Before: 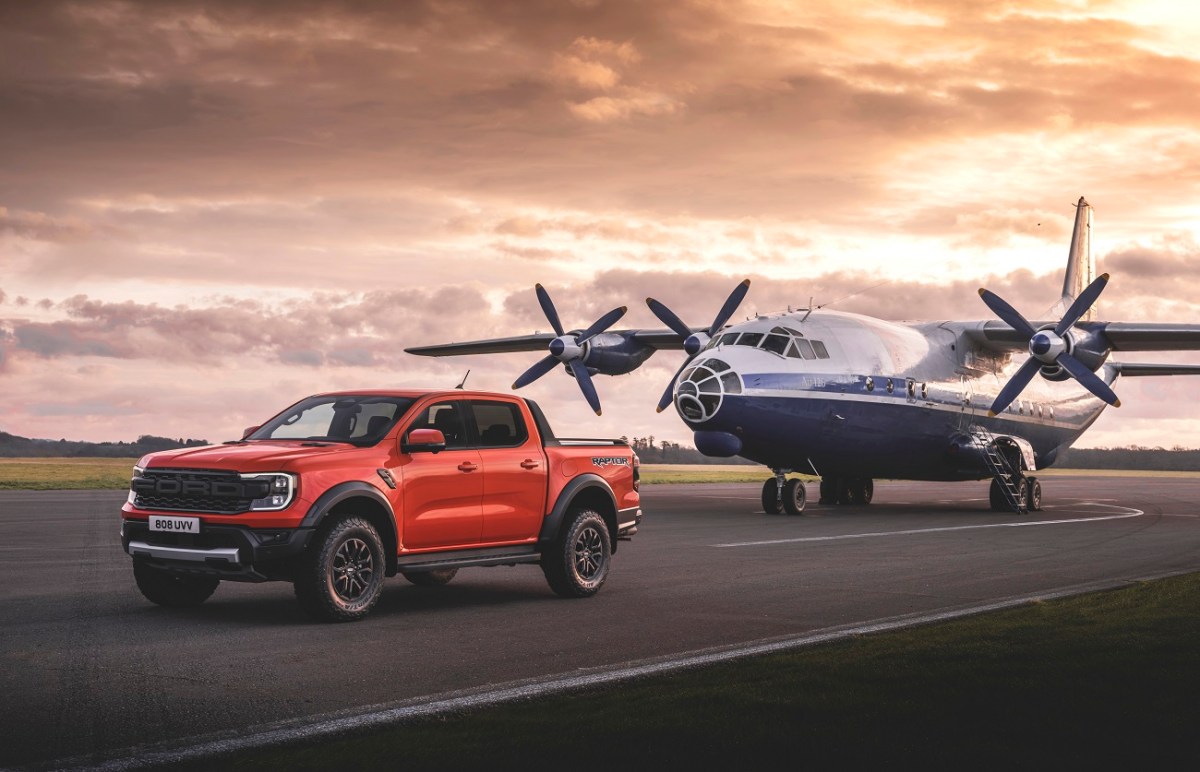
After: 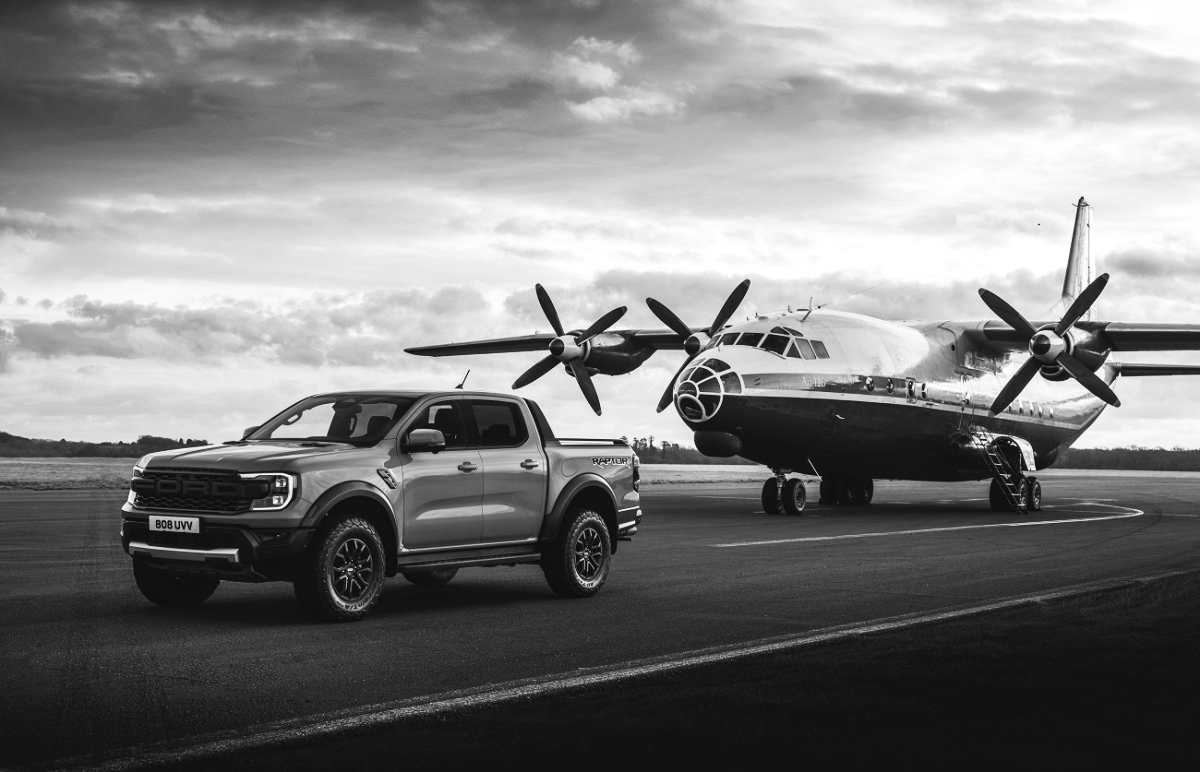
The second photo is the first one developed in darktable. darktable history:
white balance: red 1.042, blue 1.17
local contrast: highlights 100%, shadows 100%, detail 120%, midtone range 0.2
contrast brightness saturation: contrast 0.28
monochrome: a 32, b 64, size 2.3
